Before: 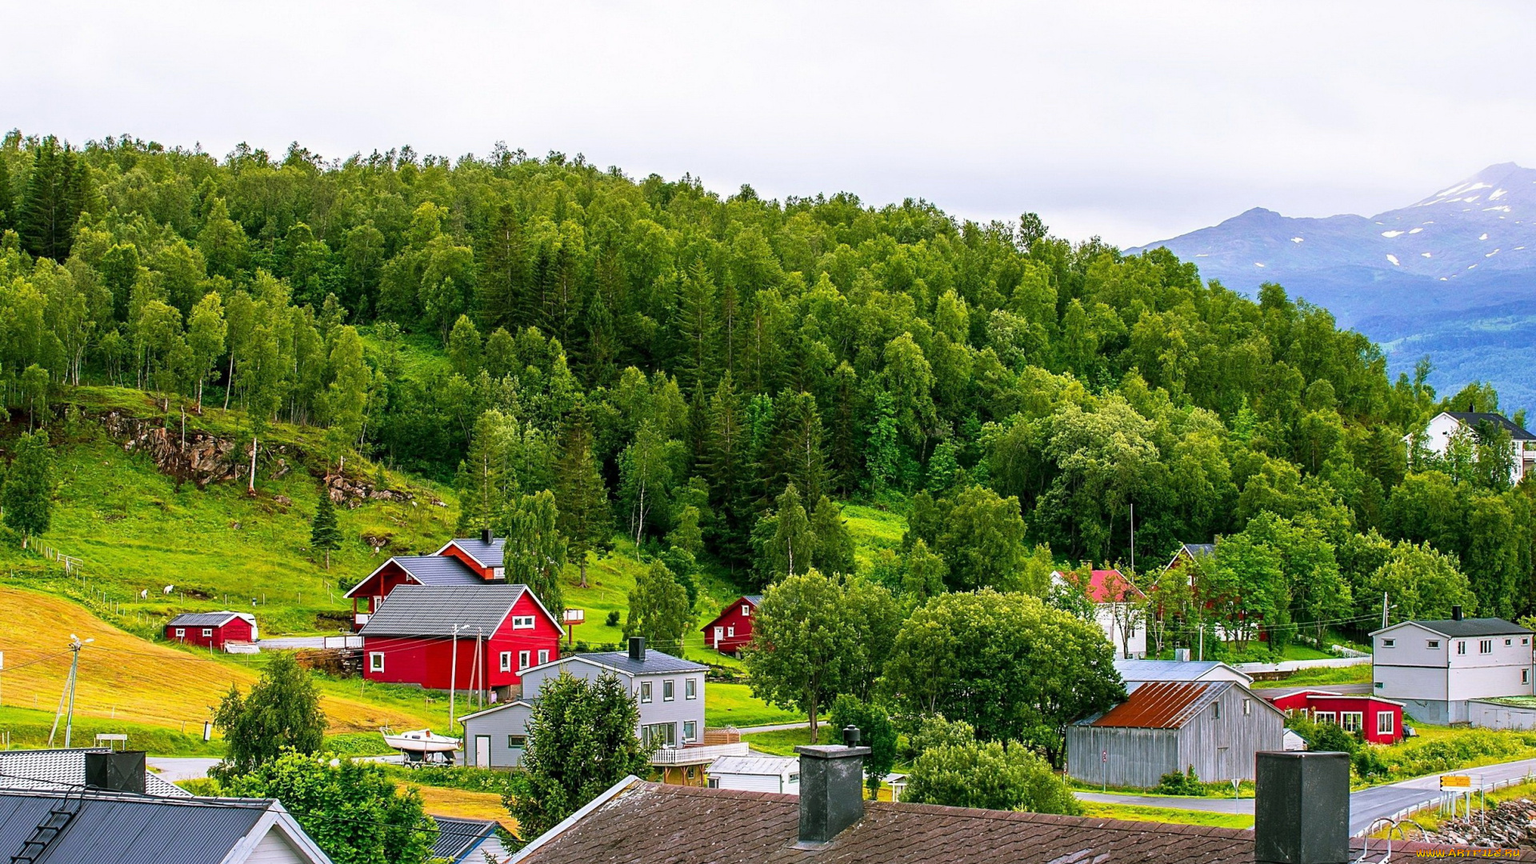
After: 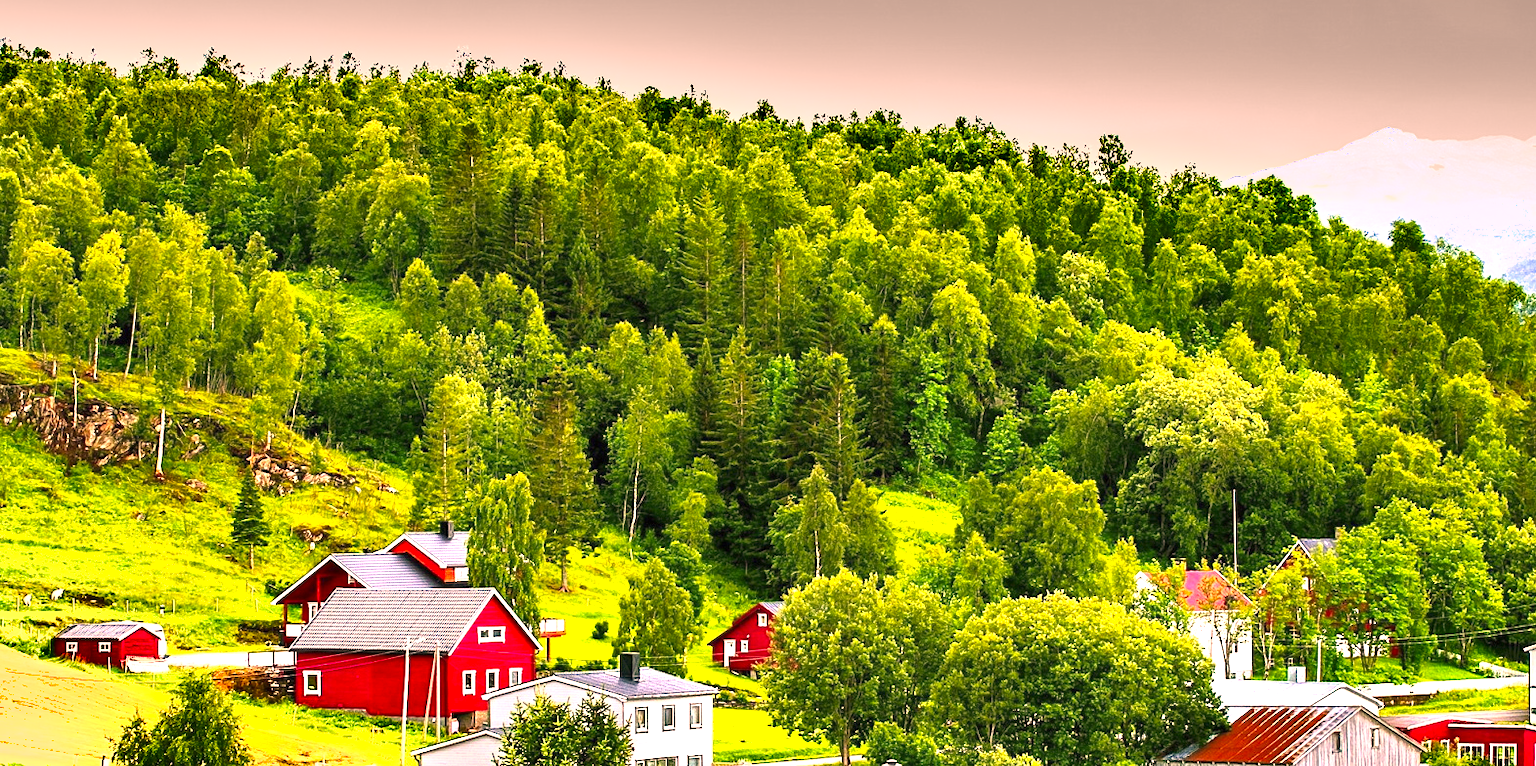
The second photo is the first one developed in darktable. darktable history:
exposure: black level correction 0, exposure 1.474 EV, compensate highlight preservation false
crop: left 7.939%, top 11.949%, right 10.209%, bottom 15.395%
shadows and highlights: low approximation 0.01, soften with gaussian
color correction: highlights a* 17.47, highlights b* 19.07
